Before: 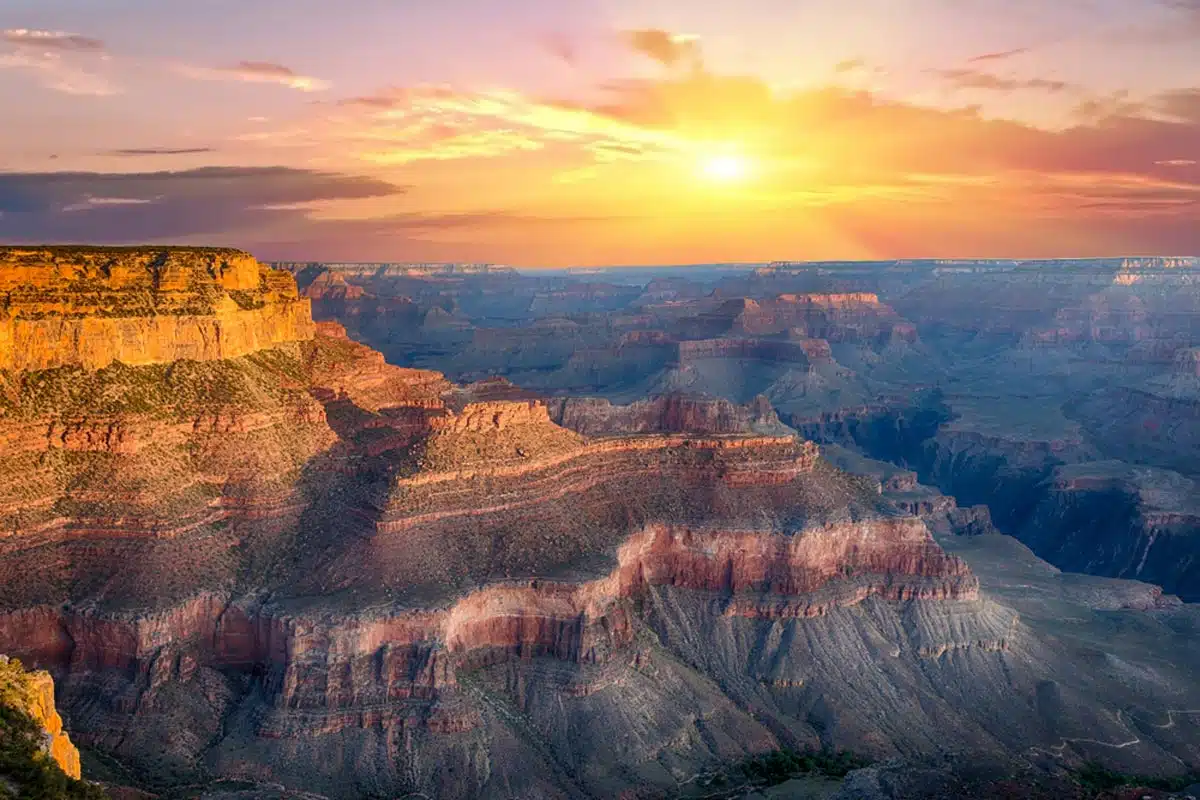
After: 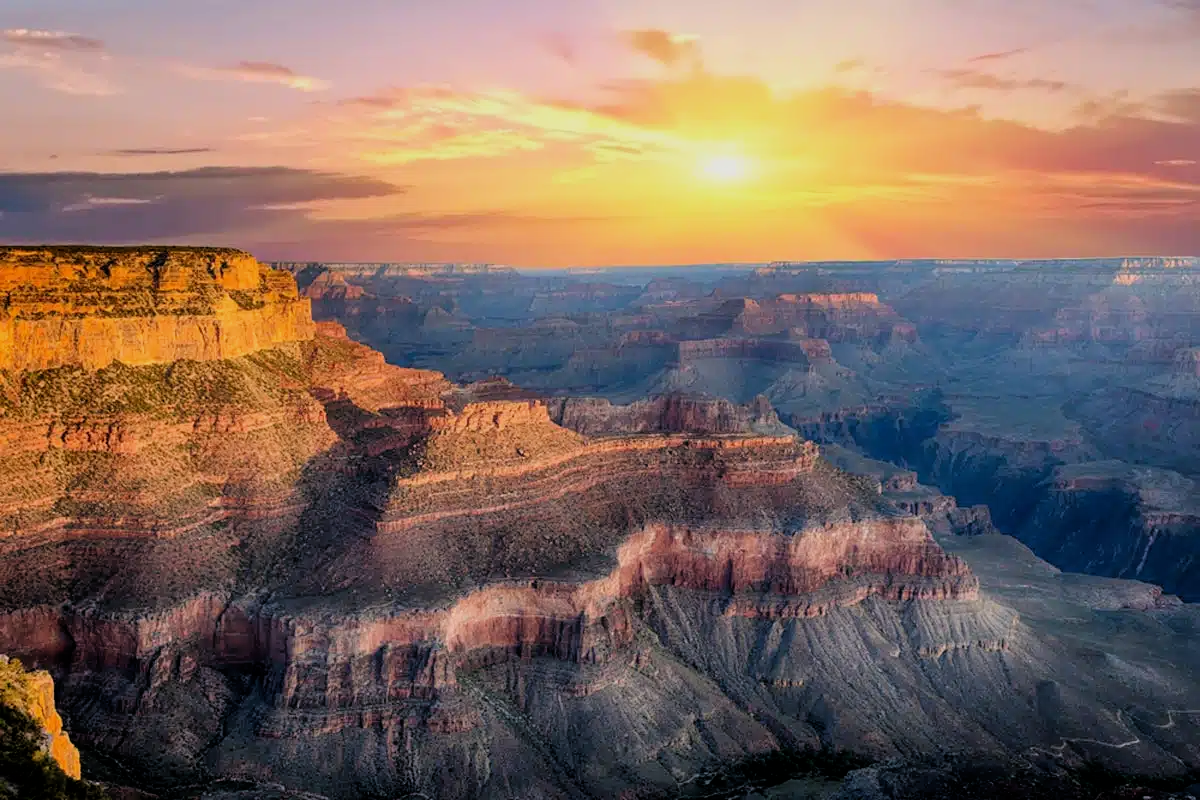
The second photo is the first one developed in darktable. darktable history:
filmic rgb: black relative exposure -7.7 EV, white relative exposure 4.41 EV, hardness 3.76, latitude 49.99%, contrast 1.101, color science v6 (2022)
